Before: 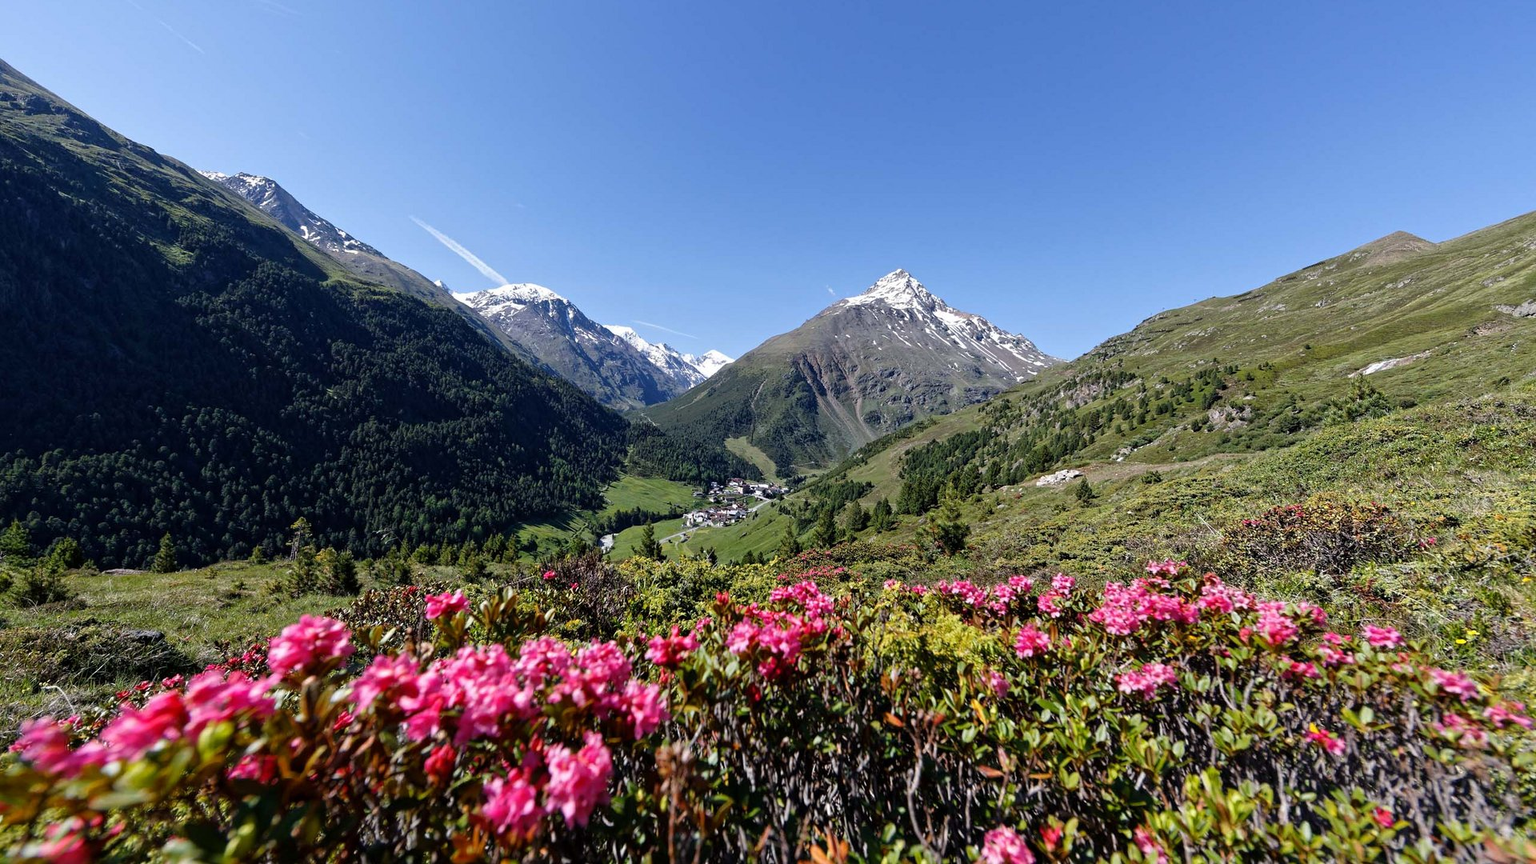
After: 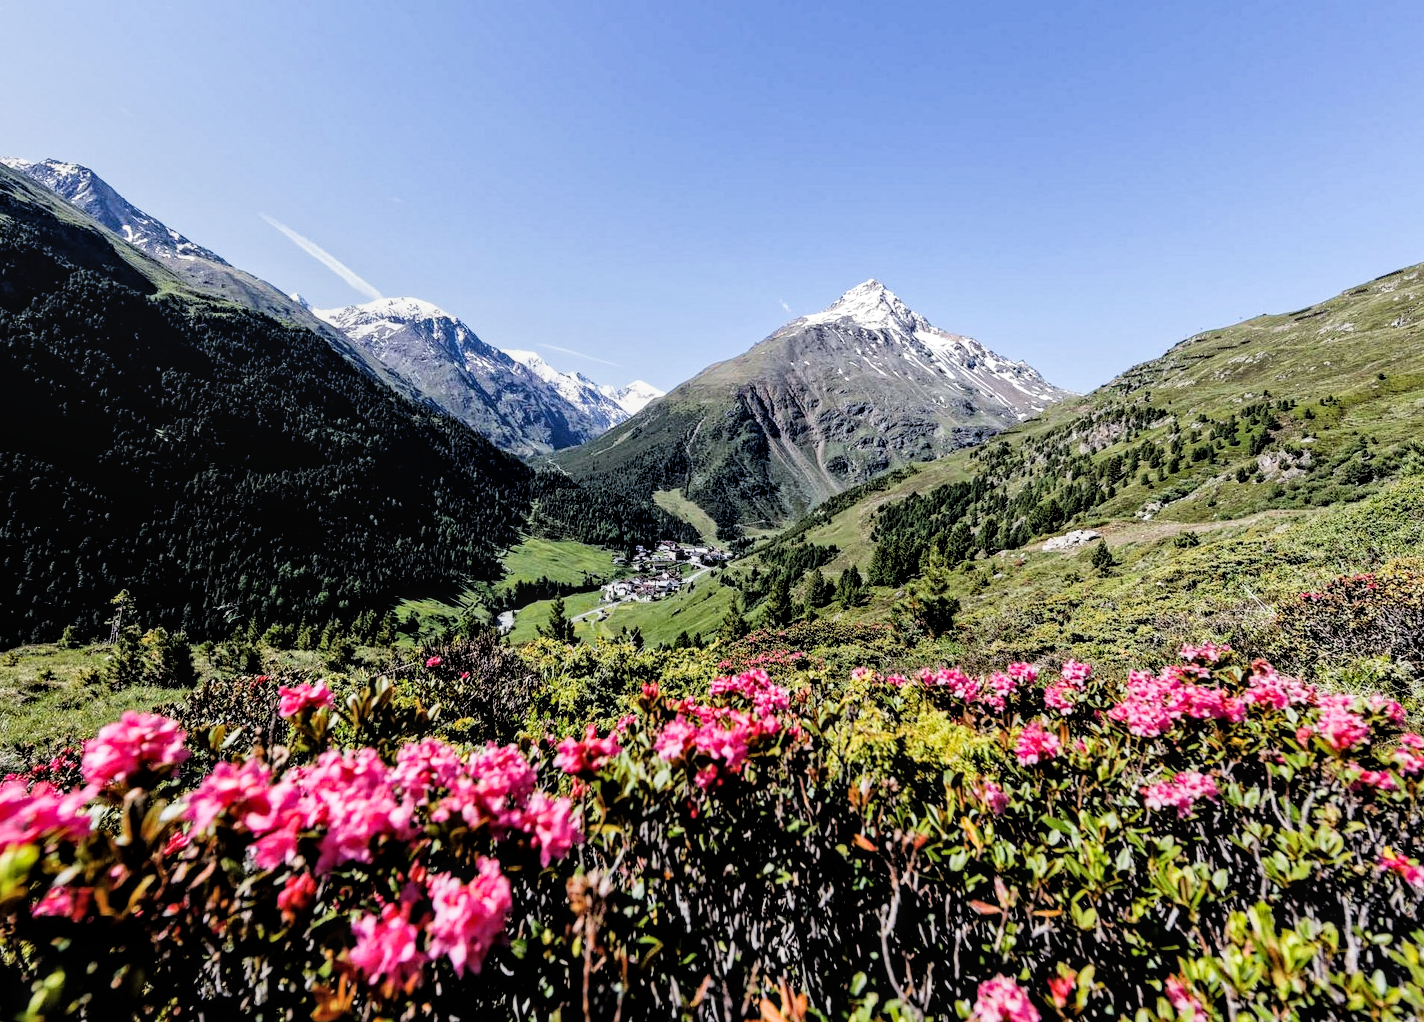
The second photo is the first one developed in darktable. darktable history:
tone equalizer: -8 EV -0.786 EV, -7 EV -0.672 EV, -6 EV -0.569 EV, -5 EV -0.397 EV, -3 EV 0.367 EV, -2 EV 0.6 EV, -1 EV 0.693 EV, +0 EV 0.776 EV
filmic rgb: black relative exposure -5.11 EV, white relative exposure 3.96 EV, hardness 2.89, contrast 1.297, highlights saturation mix -30.63%
shadows and highlights: shadows 31.27, highlights 0.695, soften with gaussian
crop and rotate: left 13.187%, top 5.302%, right 12.605%
haze removal: strength 0.091, compatibility mode true, adaptive false
local contrast: on, module defaults
